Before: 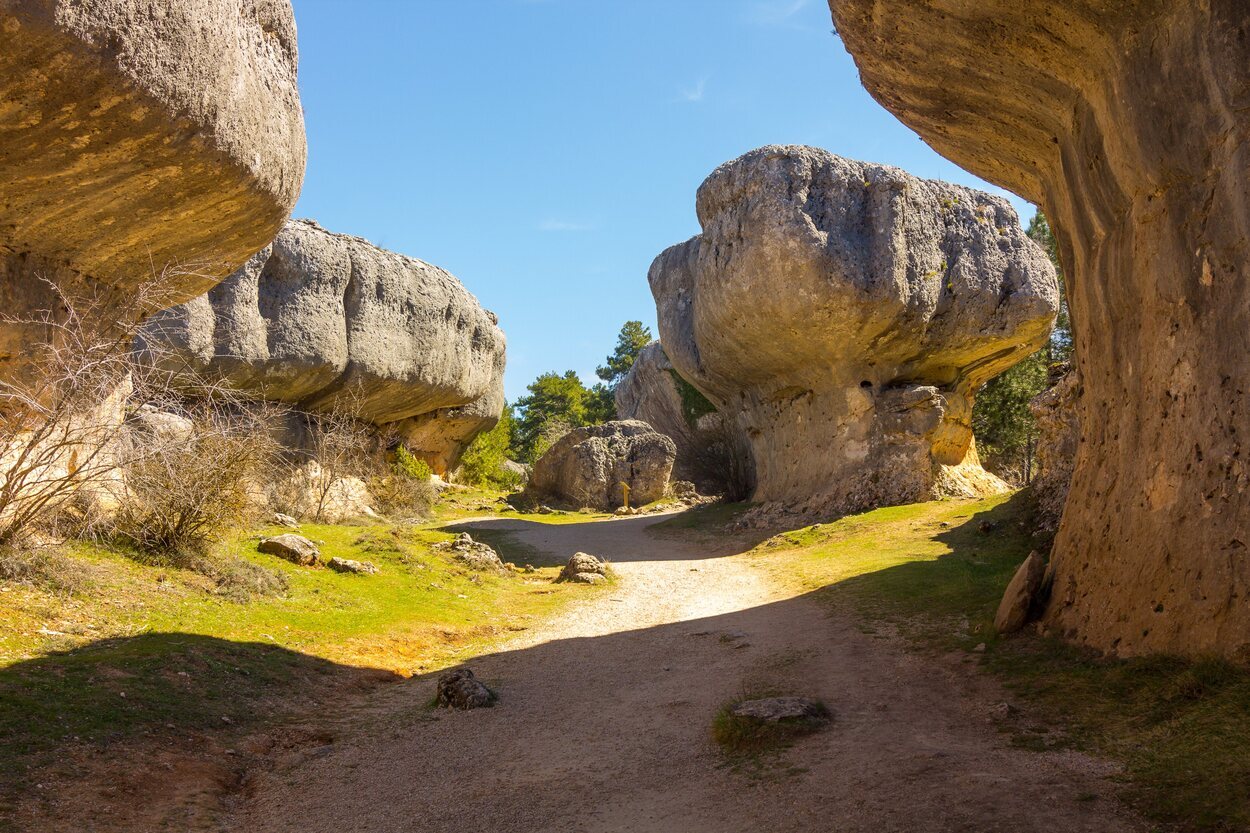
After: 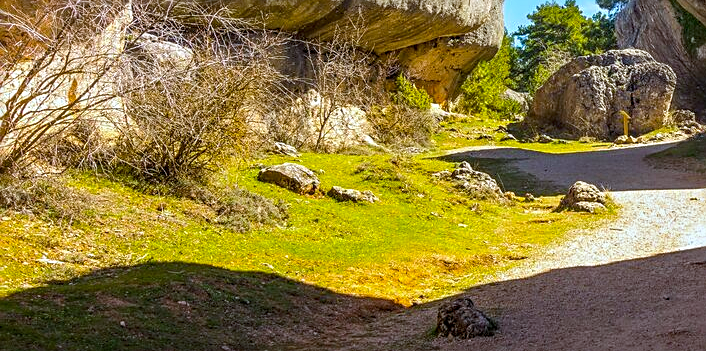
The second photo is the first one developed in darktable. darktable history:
haze removal: compatibility mode true, adaptive false
color balance rgb: linear chroma grading › global chroma 14.991%, perceptual saturation grading › global saturation 12.143%
sharpen: on, module defaults
color calibration: x 0.37, y 0.382, temperature 4303.01 K
crop: top 44.618%, right 43.517%, bottom 13.161%
local contrast: on, module defaults
